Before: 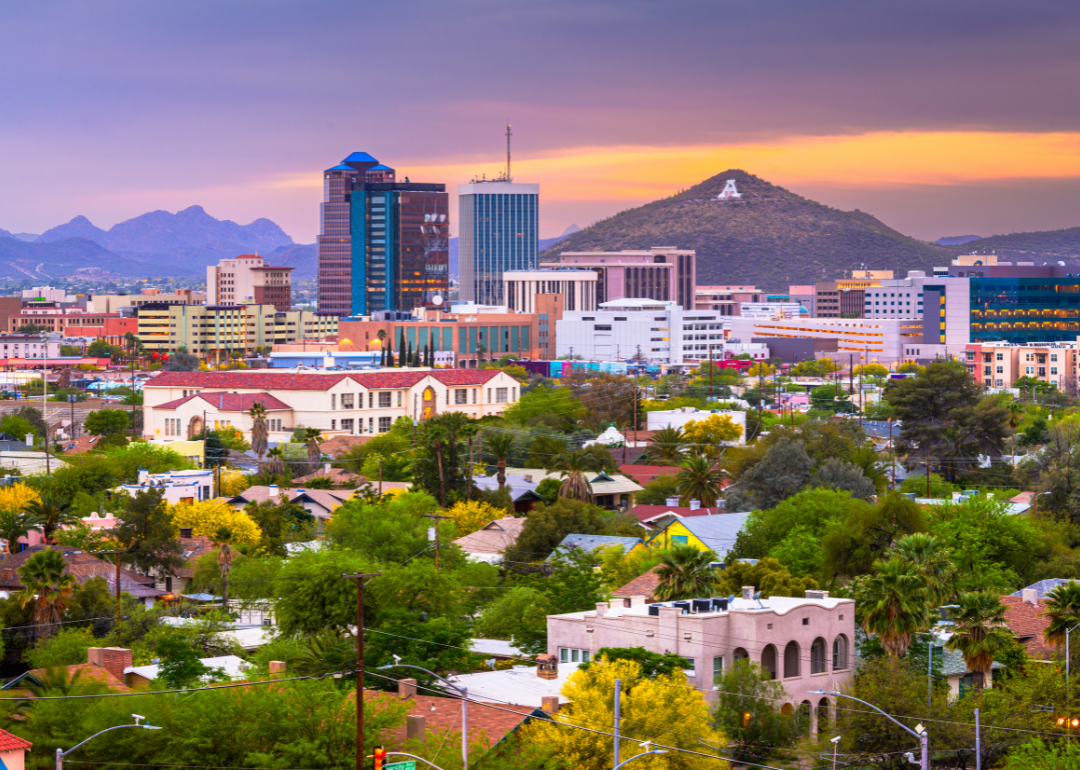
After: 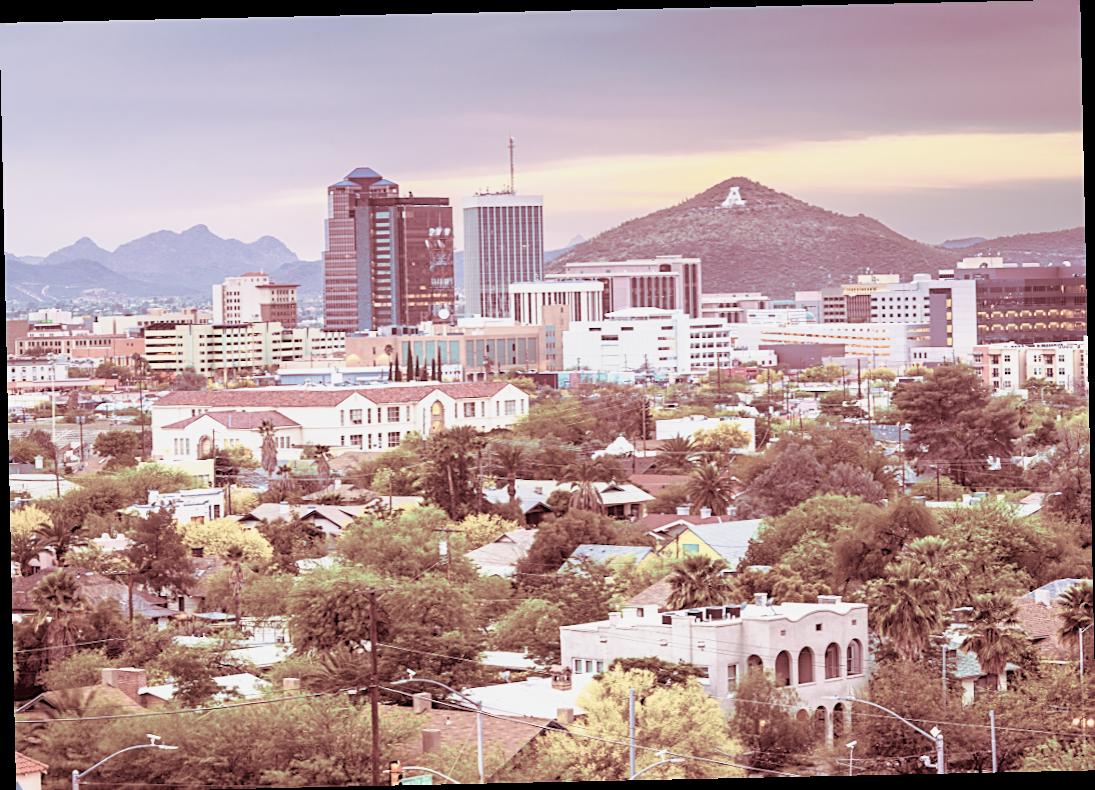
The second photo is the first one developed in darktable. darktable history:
contrast brightness saturation: brightness 0.28
rotate and perspective: rotation -1.24°, automatic cropping off
crop: top 0.05%, bottom 0.098%
velvia: on, module defaults
base curve: curves: ch0 [(0, 0) (0.088, 0.125) (0.176, 0.251) (0.354, 0.501) (0.613, 0.749) (1, 0.877)], preserve colors none
split-toning: highlights › saturation 0, balance -61.83
color correction: saturation 0.3
sharpen: on, module defaults
